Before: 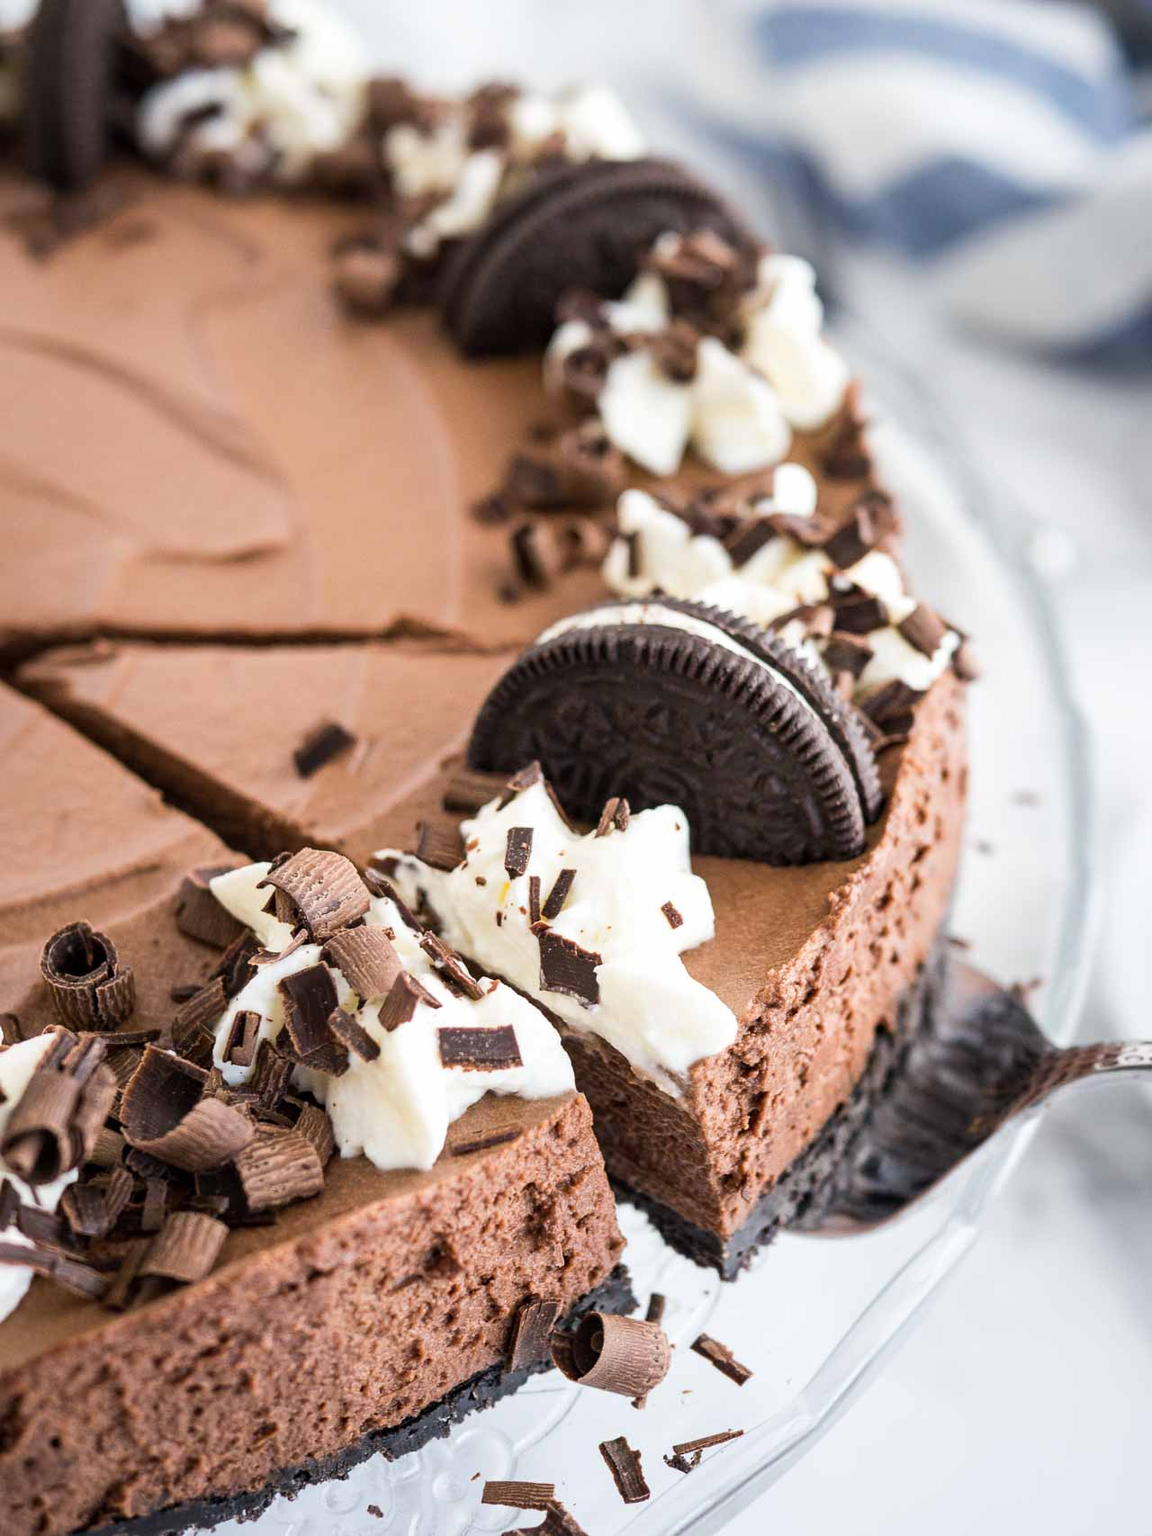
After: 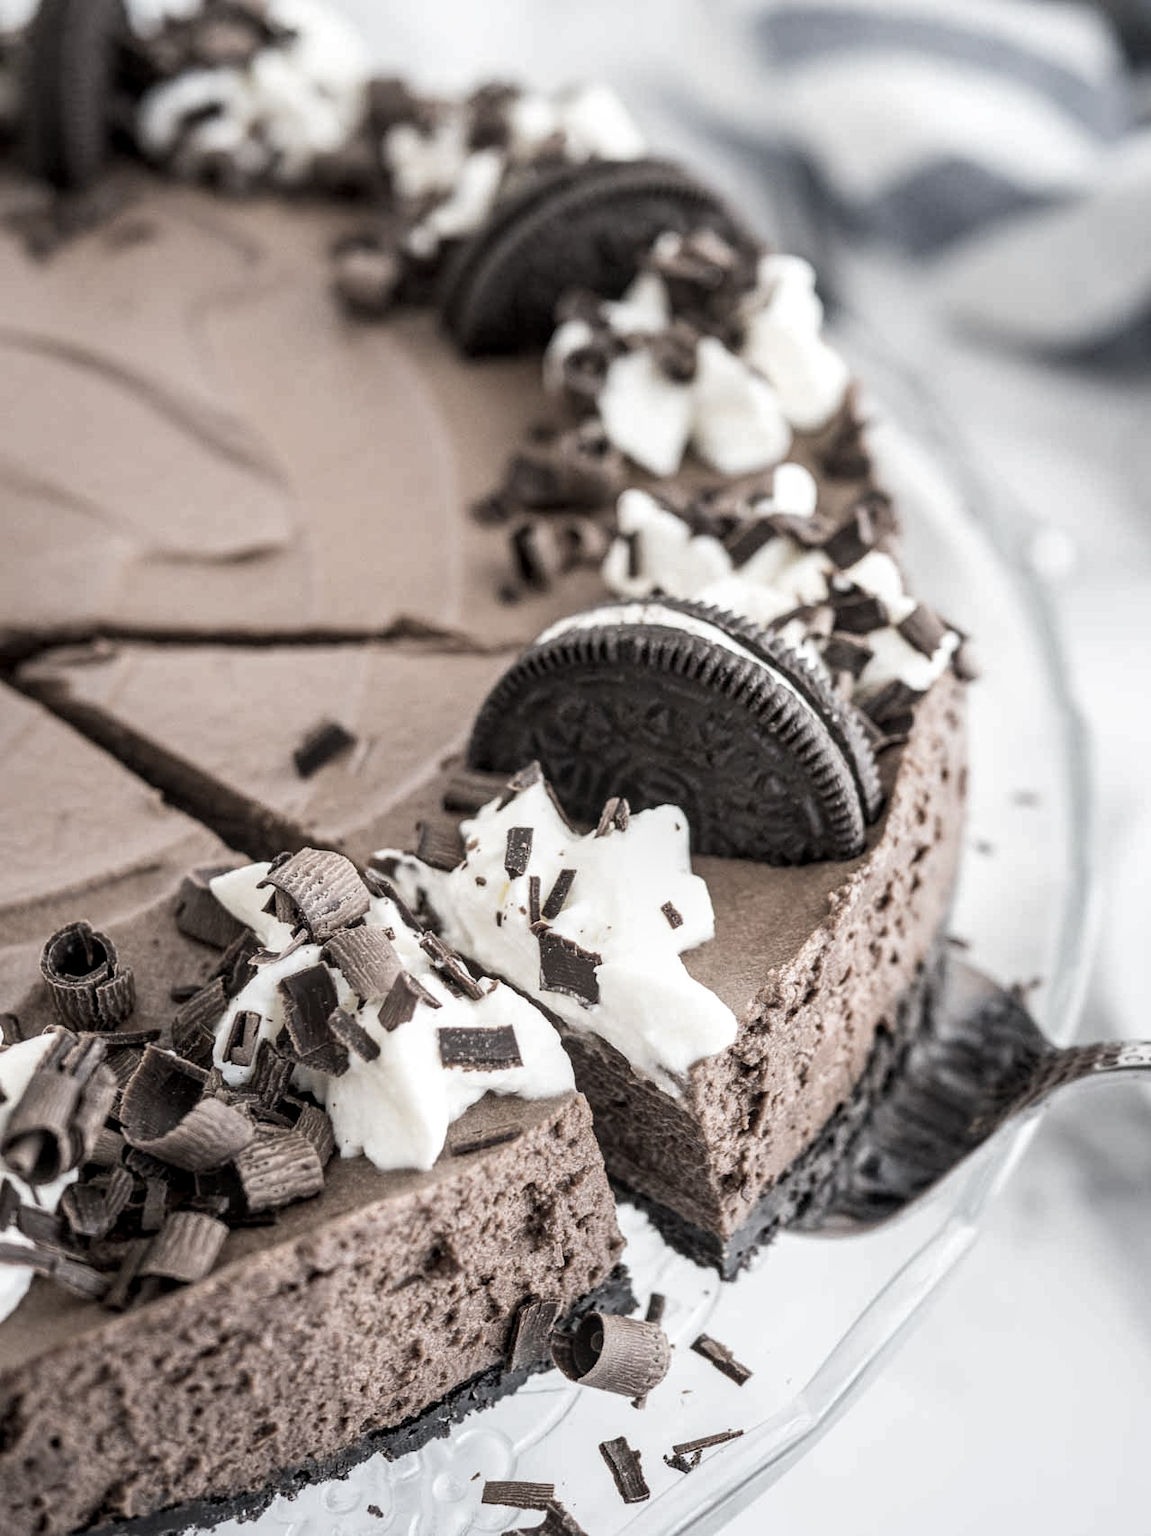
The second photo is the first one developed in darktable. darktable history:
local contrast: on, module defaults
color correction: highlights b* -0.014, saturation 0.339
